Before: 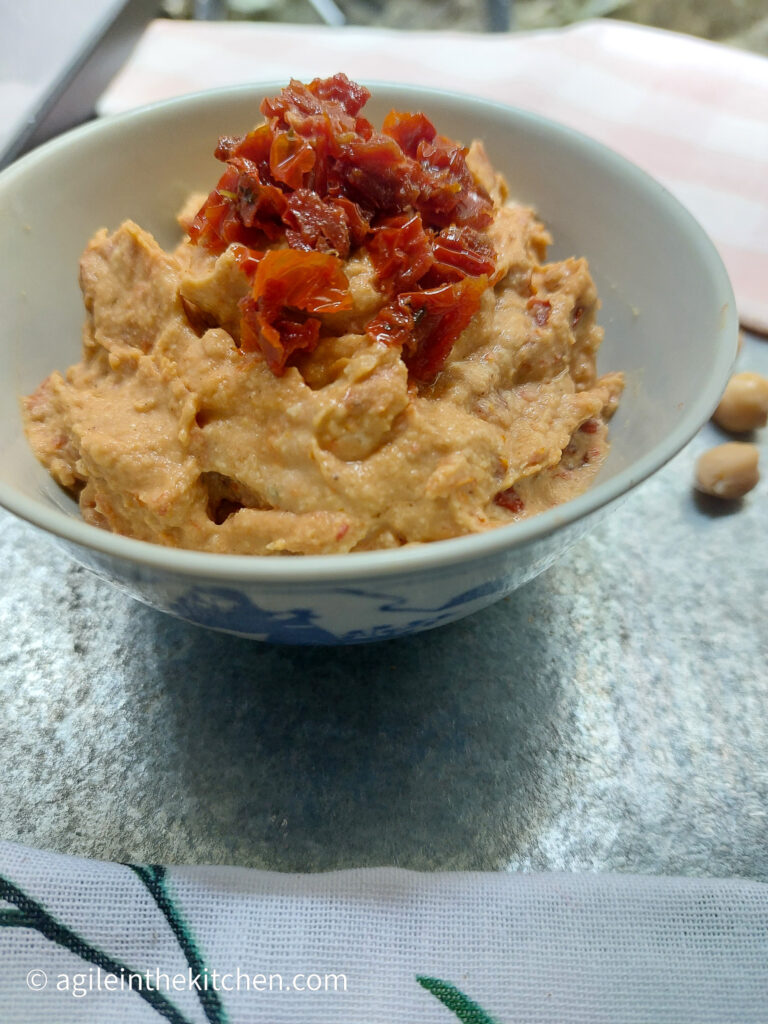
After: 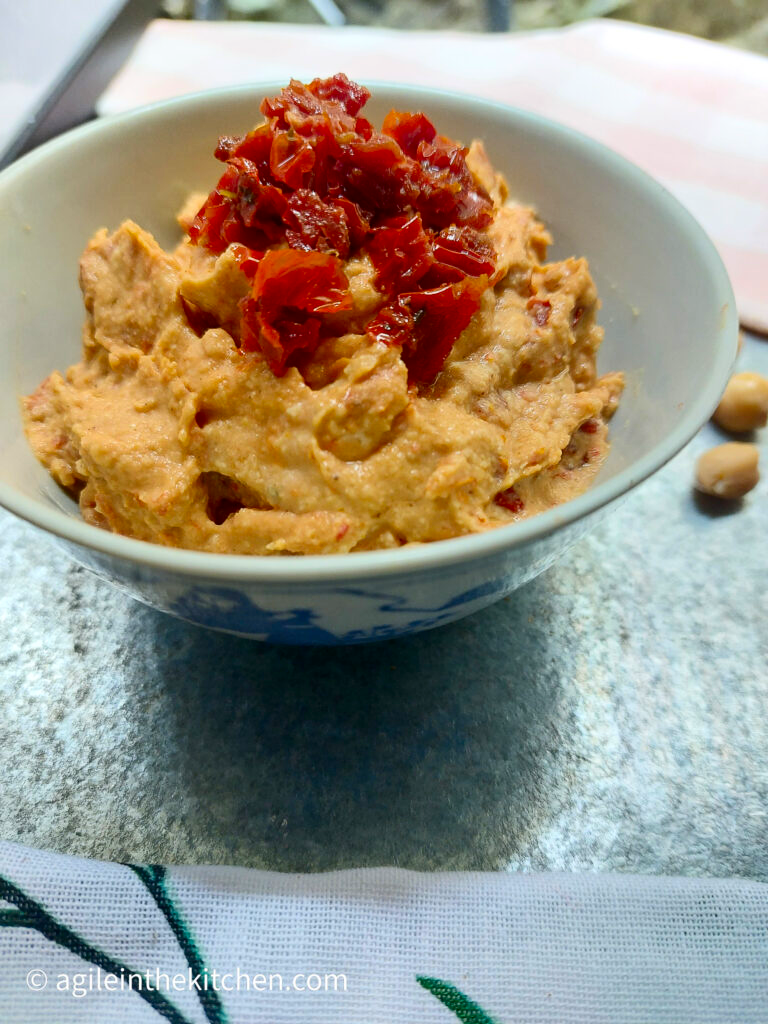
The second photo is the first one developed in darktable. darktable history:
contrast brightness saturation: contrast 0.164, saturation 0.323
